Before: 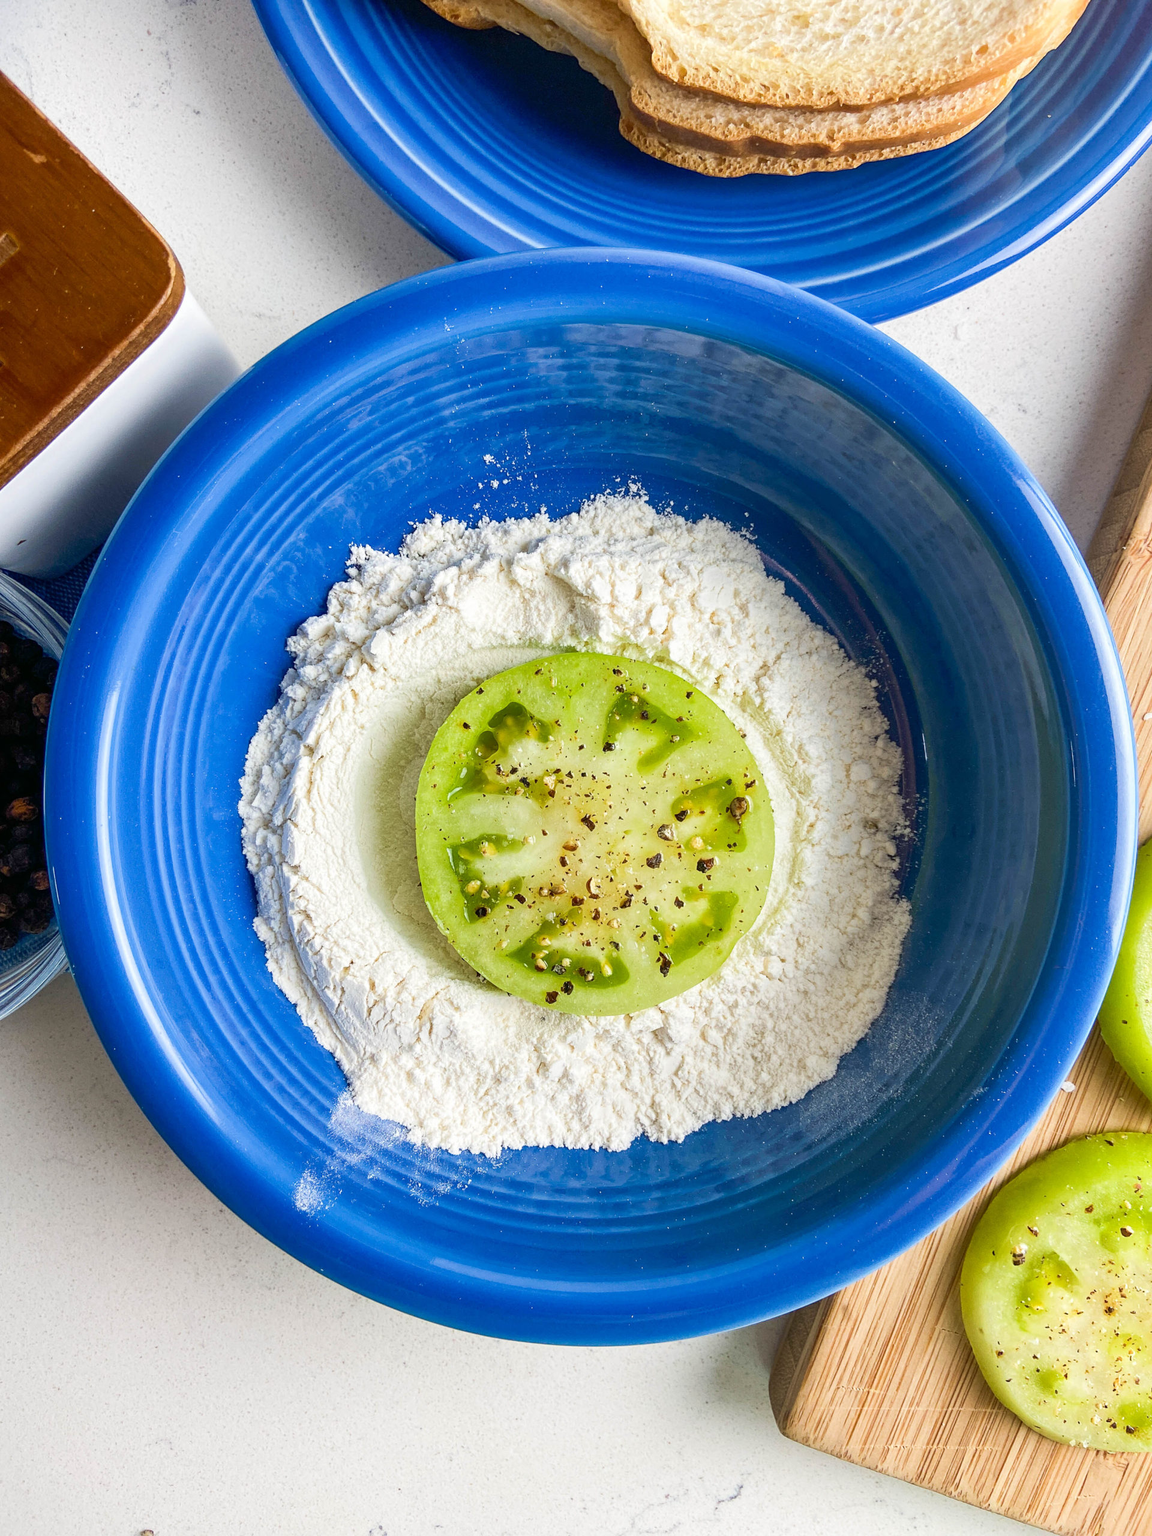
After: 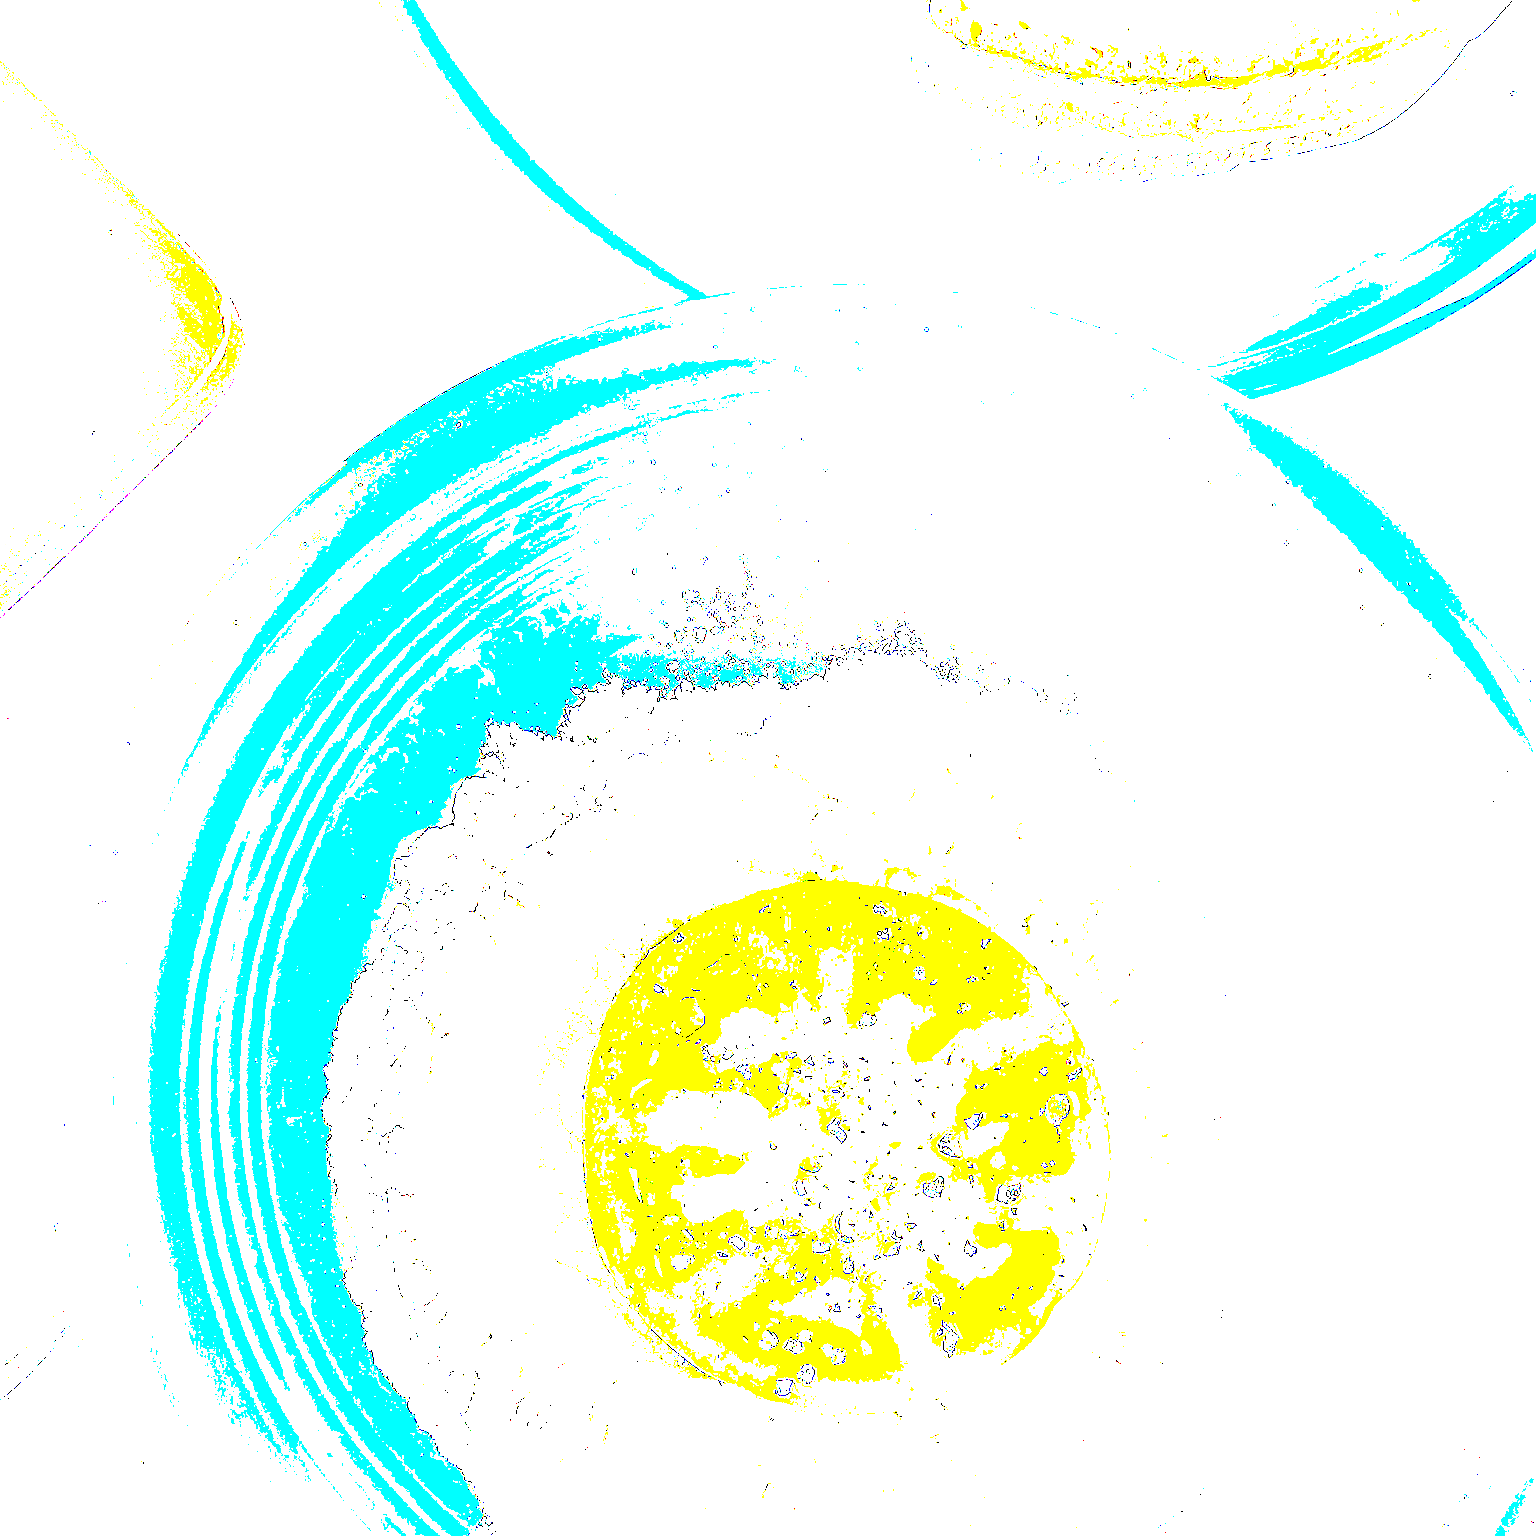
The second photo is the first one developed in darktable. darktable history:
exposure: black level correction 0, exposure 4.076 EV, compensate highlight preservation false
sharpen: on, module defaults
crop: left 1.585%, top 3.415%, right 7.547%, bottom 28.427%
shadows and highlights: shadows -53.24, highlights 84.36, soften with gaussian
color correction: highlights b* 0.003, saturation 0.826
local contrast: highlights 21%, shadows 72%, detail 170%
color balance rgb: highlights gain › chroma 2.366%, highlights gain › hue 38.04°, linear chroma grading › global chroma 8.527%, perceptual saturation grading › global saturation 20%, perceptual saturation grading › highlights -24.819%, perceptual saturation grading › shadows 49.614%, global vibrance 20%
